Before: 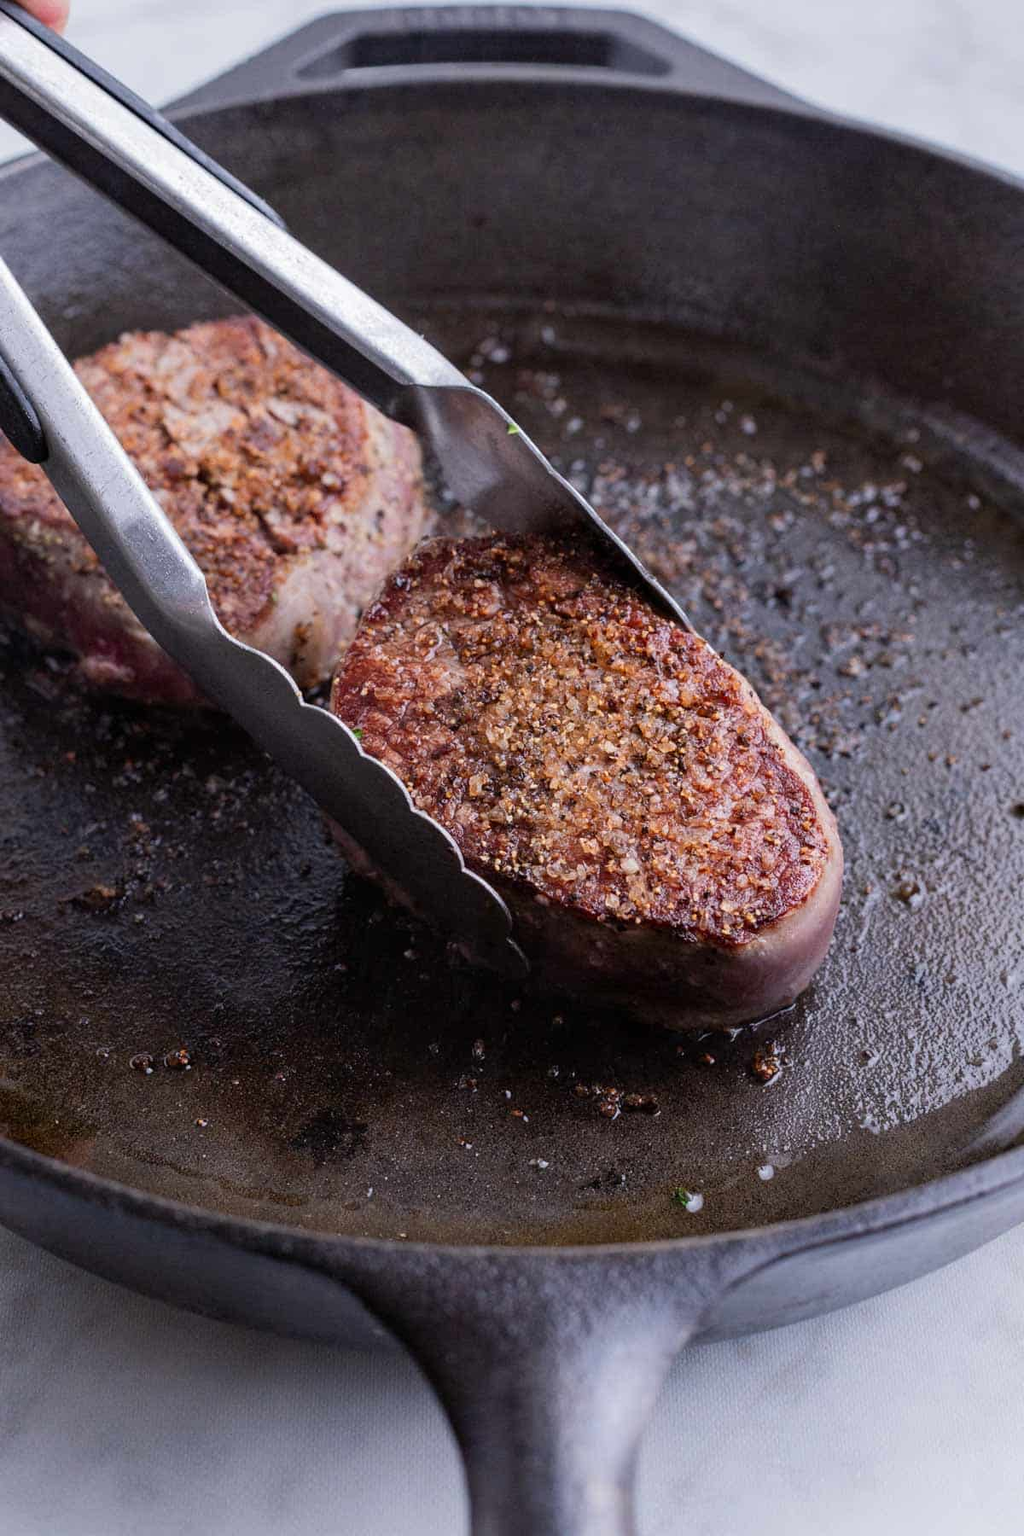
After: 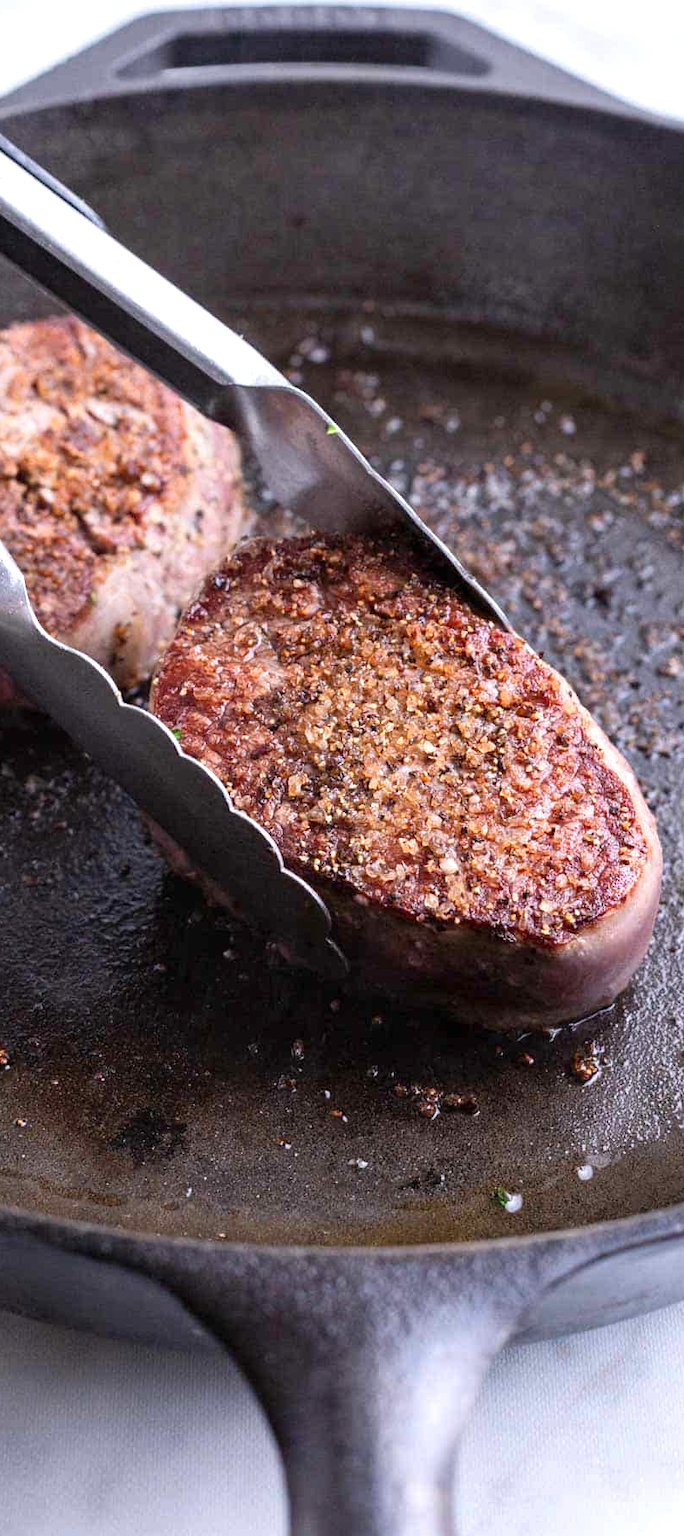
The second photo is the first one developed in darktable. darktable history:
exposure: exposure 0.636 EV, compensate exposure bias true, compensate highlight preservation false
crop and rotate: left 17.738%, right 15.415%
